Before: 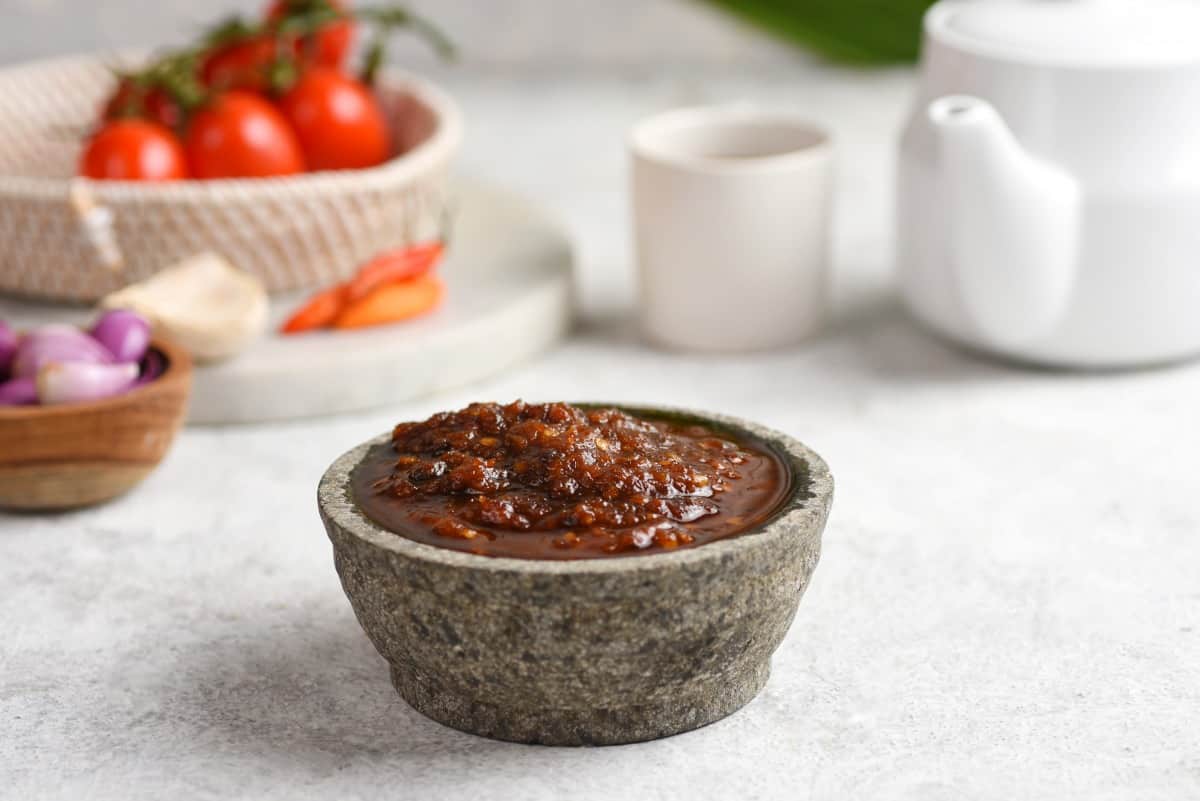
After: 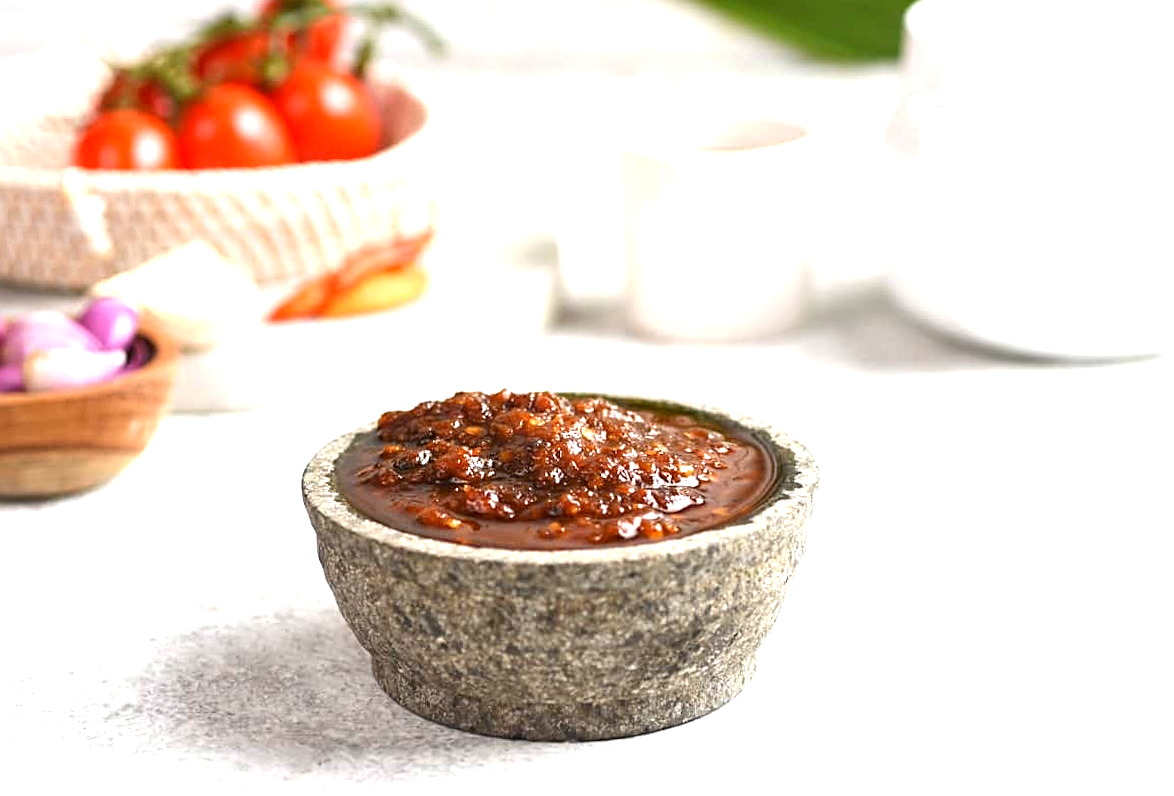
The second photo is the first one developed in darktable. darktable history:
sharpen: on, module defaults
exposure: black level correction 0.001, exposure 1.129 EV, compensate exposure bias true, compensate highlight preservation false
rotate and perspective: rotation 0.226°, lens shift (vertical) -0.042, crop left 0.023, crop right 0.982, crop top 0.006, crop bottom 0.994
